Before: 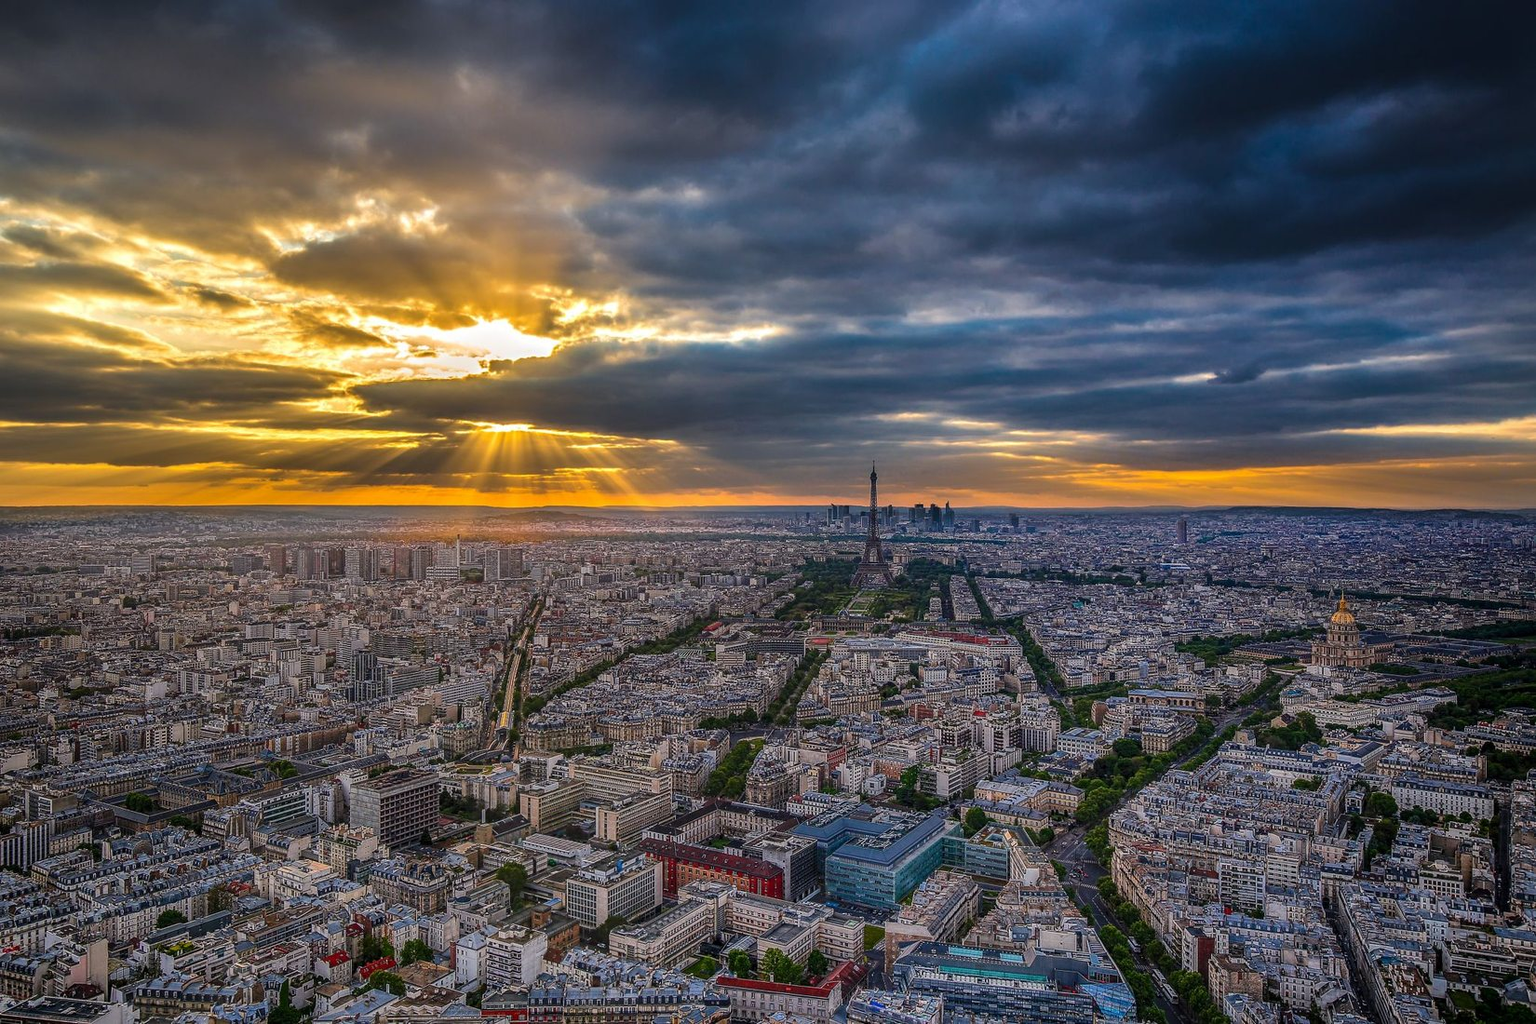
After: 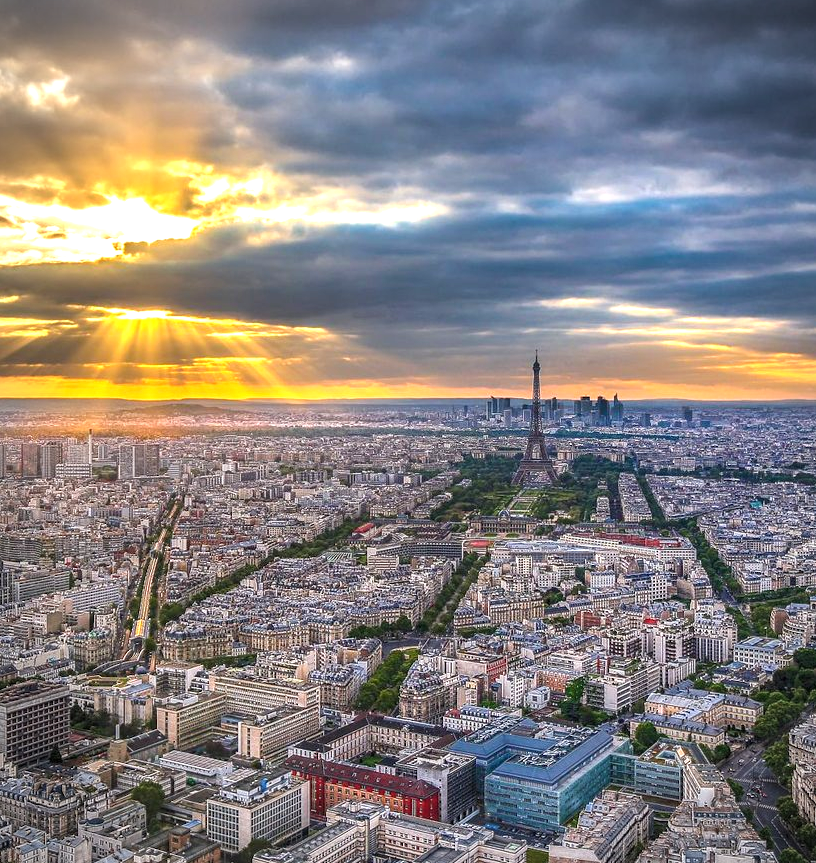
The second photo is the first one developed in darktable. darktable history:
vignetting: fall-off radius 60.92%
exposure: black level correction 0, exposure 1.1 EV, compensate highlight preservation false
crop and rotate: angle 0.02°, left 24.353%, top 13.219%, right 26.156%, bottom 8.224%
